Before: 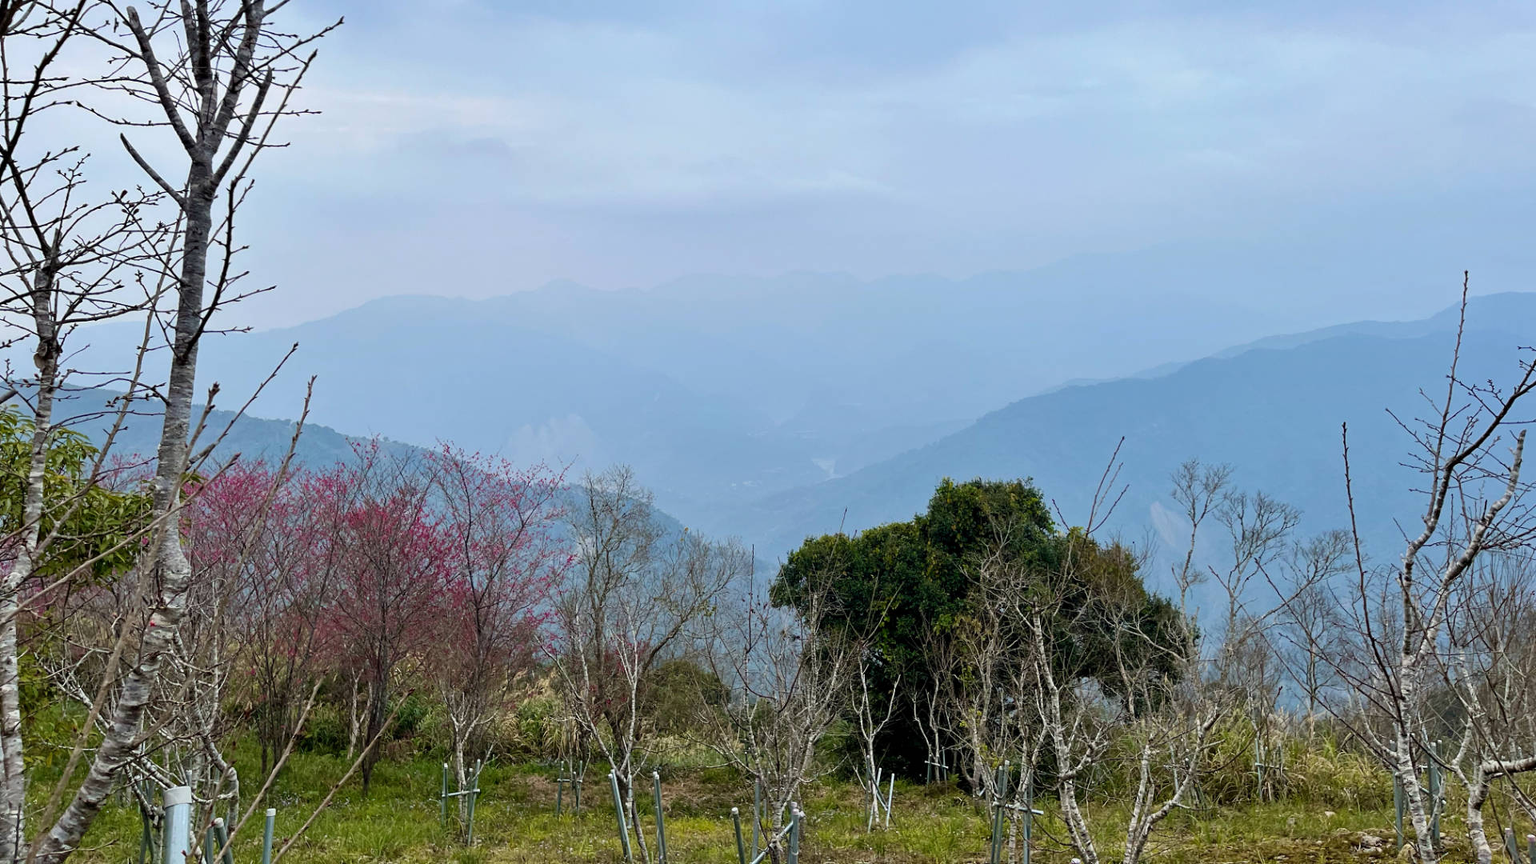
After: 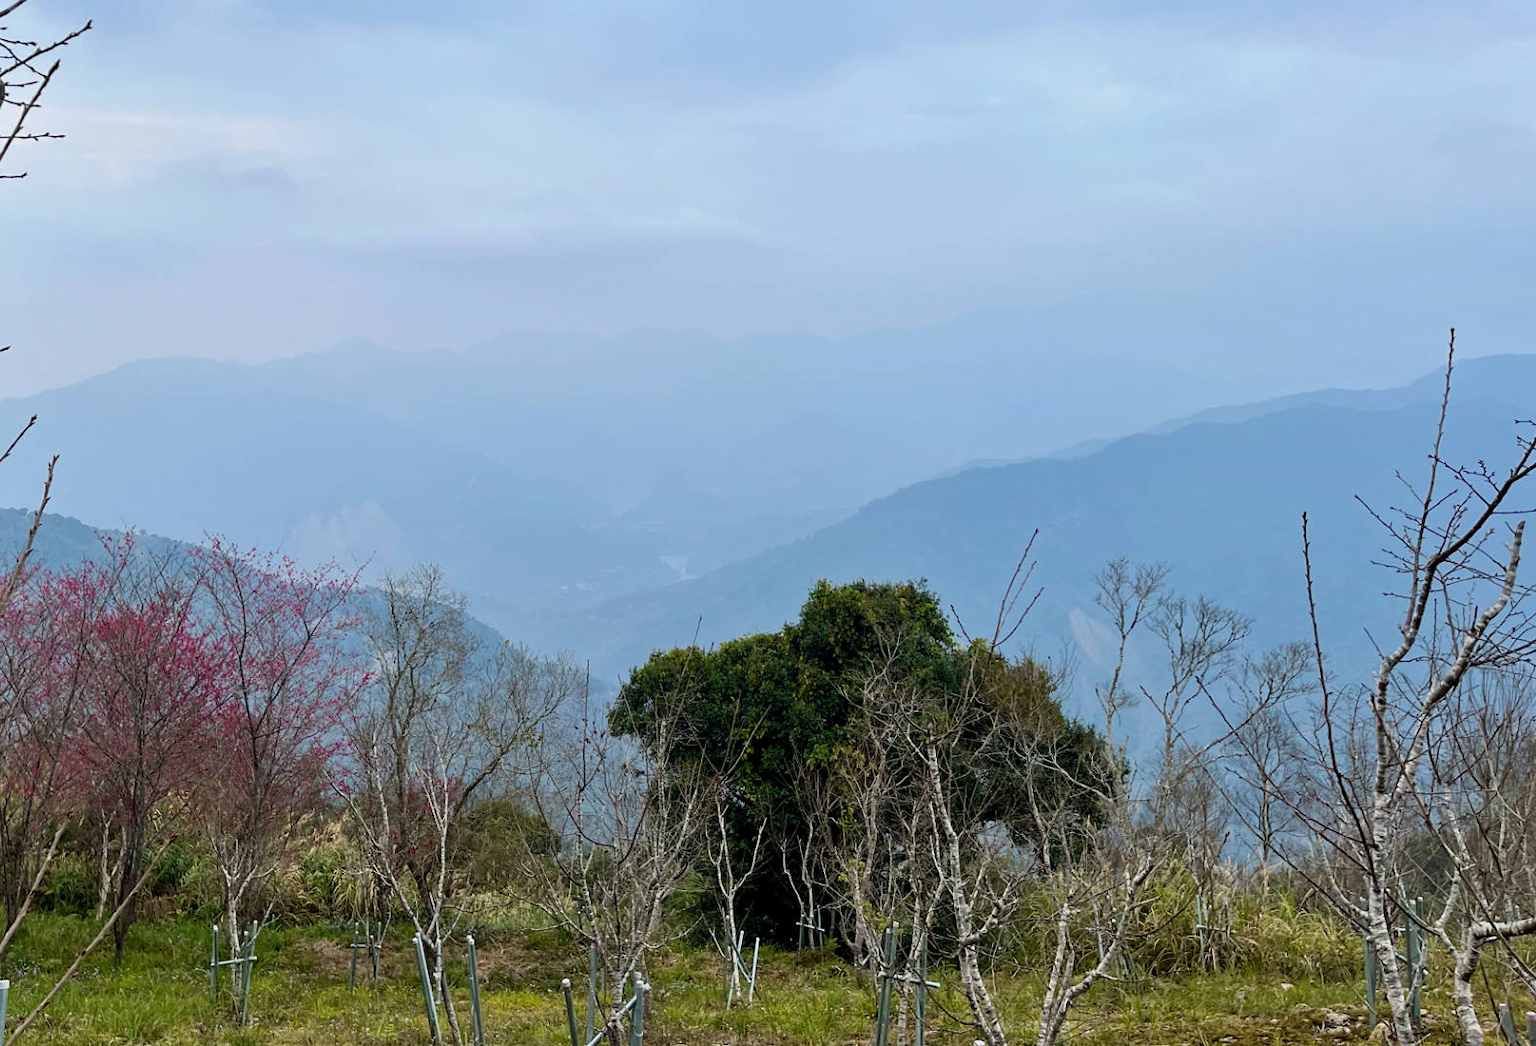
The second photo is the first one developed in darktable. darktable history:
crop: left 17.491%, bottom 0.024%
